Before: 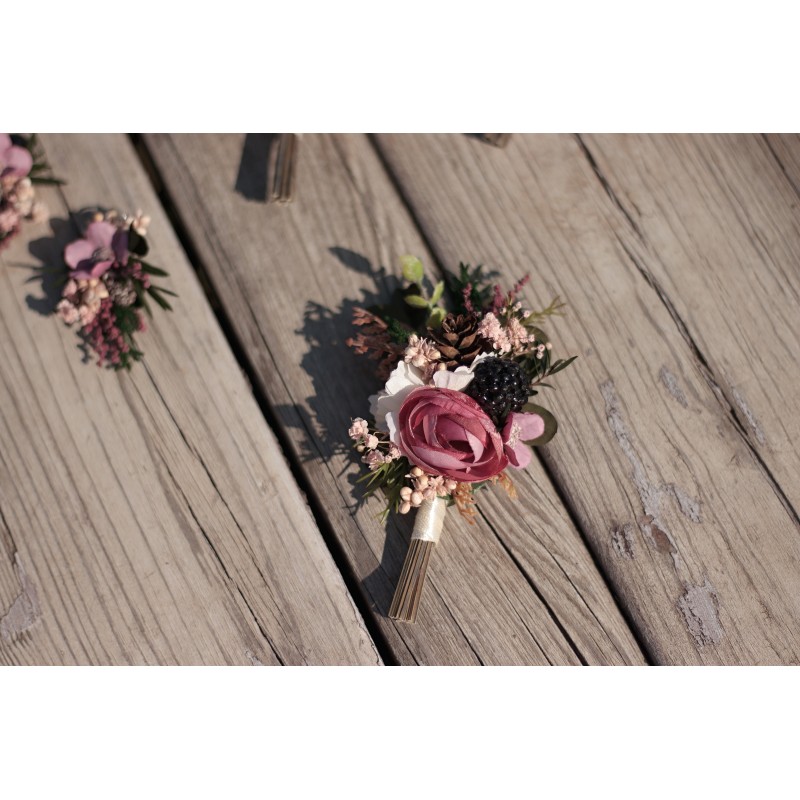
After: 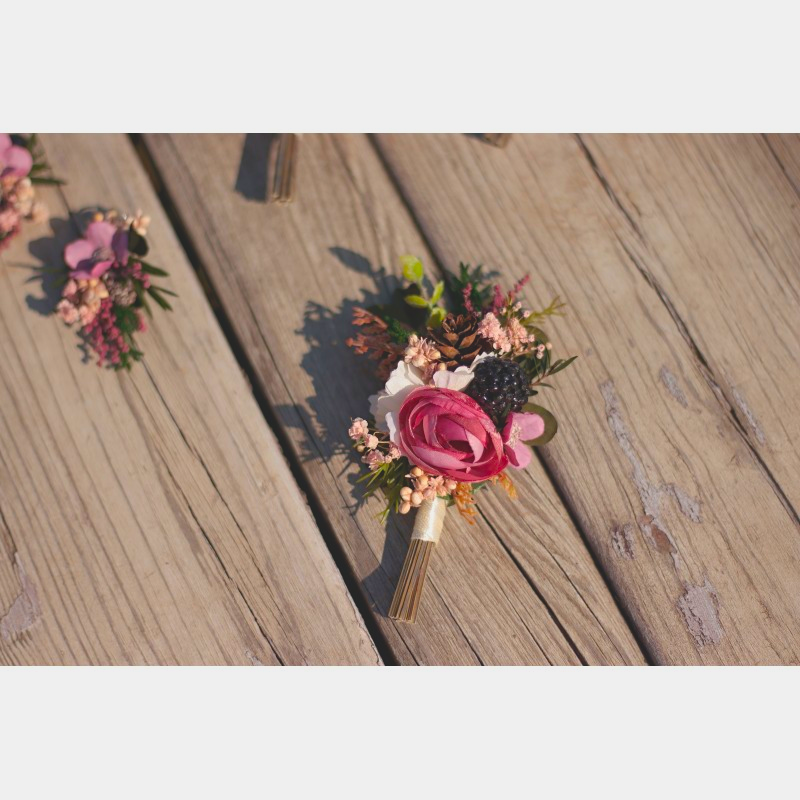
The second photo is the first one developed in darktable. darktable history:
color balance rgb: perceptual saturation grading › global saturation 36%, perceptual brilliance grading › global brilliance 10%, global vibrance 20%
contrast brightness saturation: contrast -0.28
